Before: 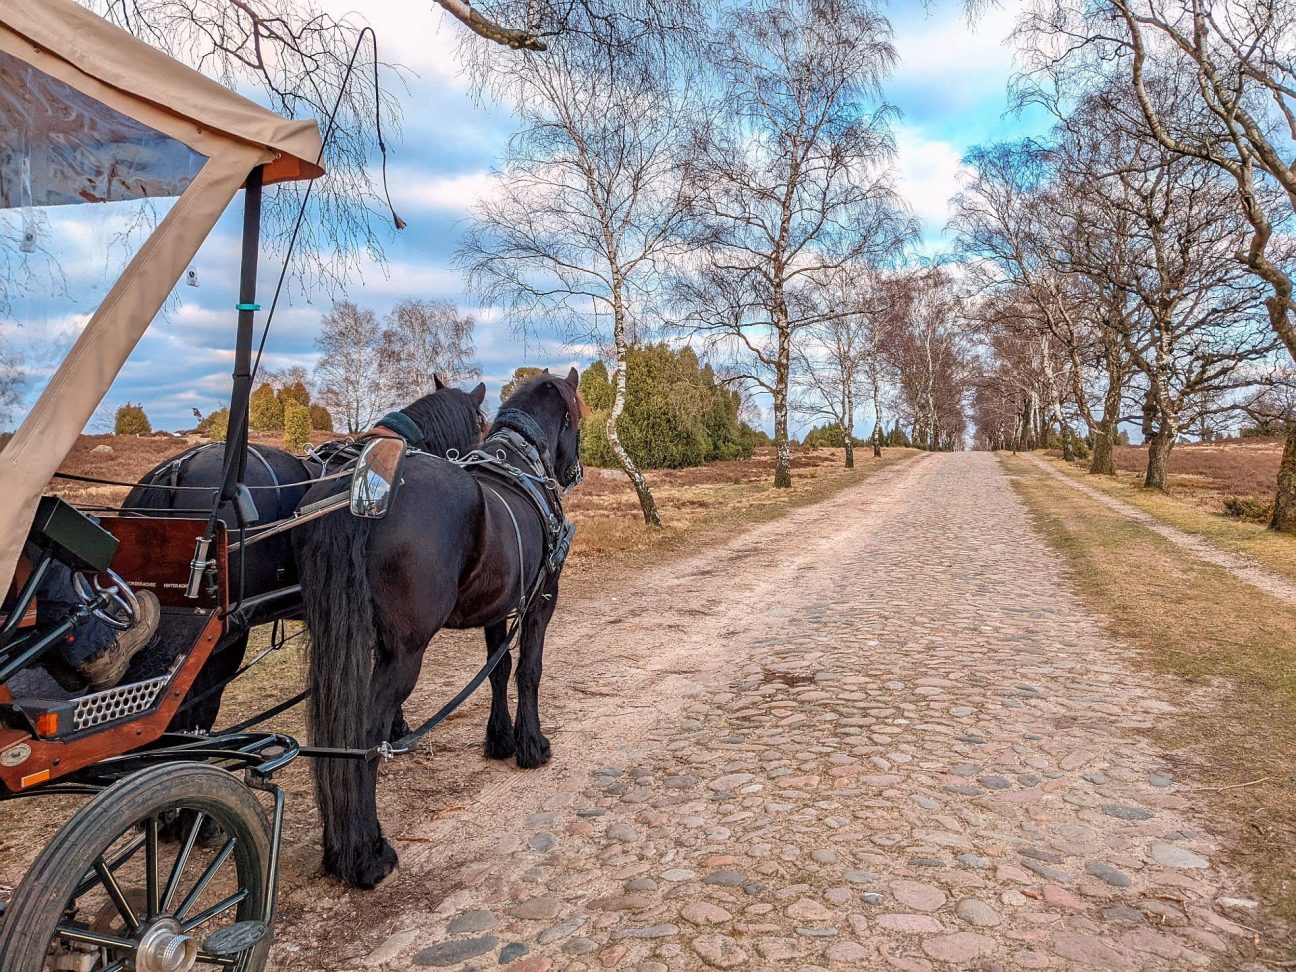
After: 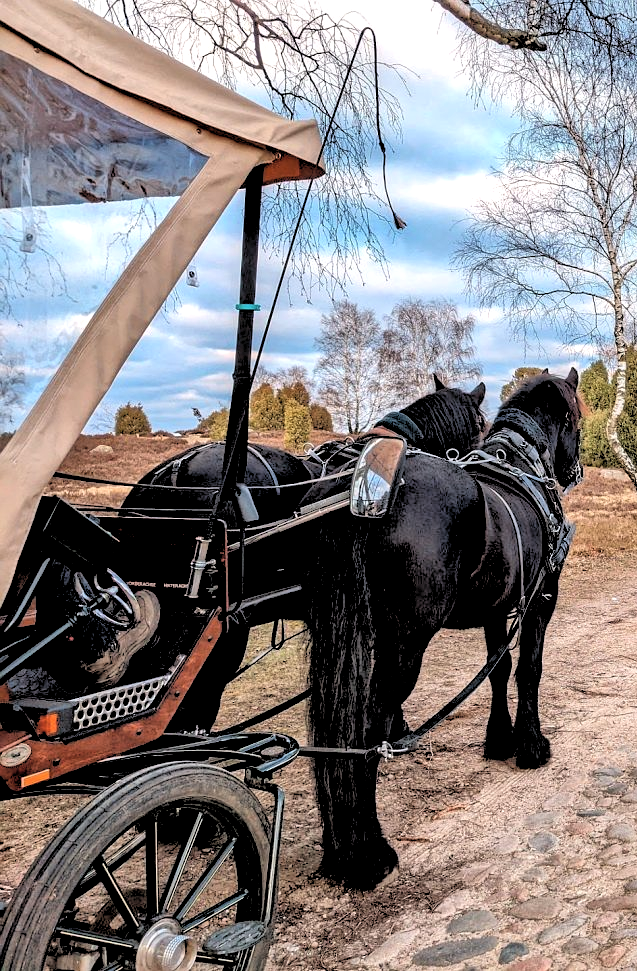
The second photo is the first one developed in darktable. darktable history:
crop and rotate: left 0%, top 0%, right 50.845%
contrast brightness saturation: brightness 0.15
rgb levels: levels [[0.034, 0.472, 0.904], [0, 0.5, 1], [0, 0.5, 1]]
local contrast: mode bilateral grid, contrast 50, coarseness 50, detail 150%, midtone range 0.2
